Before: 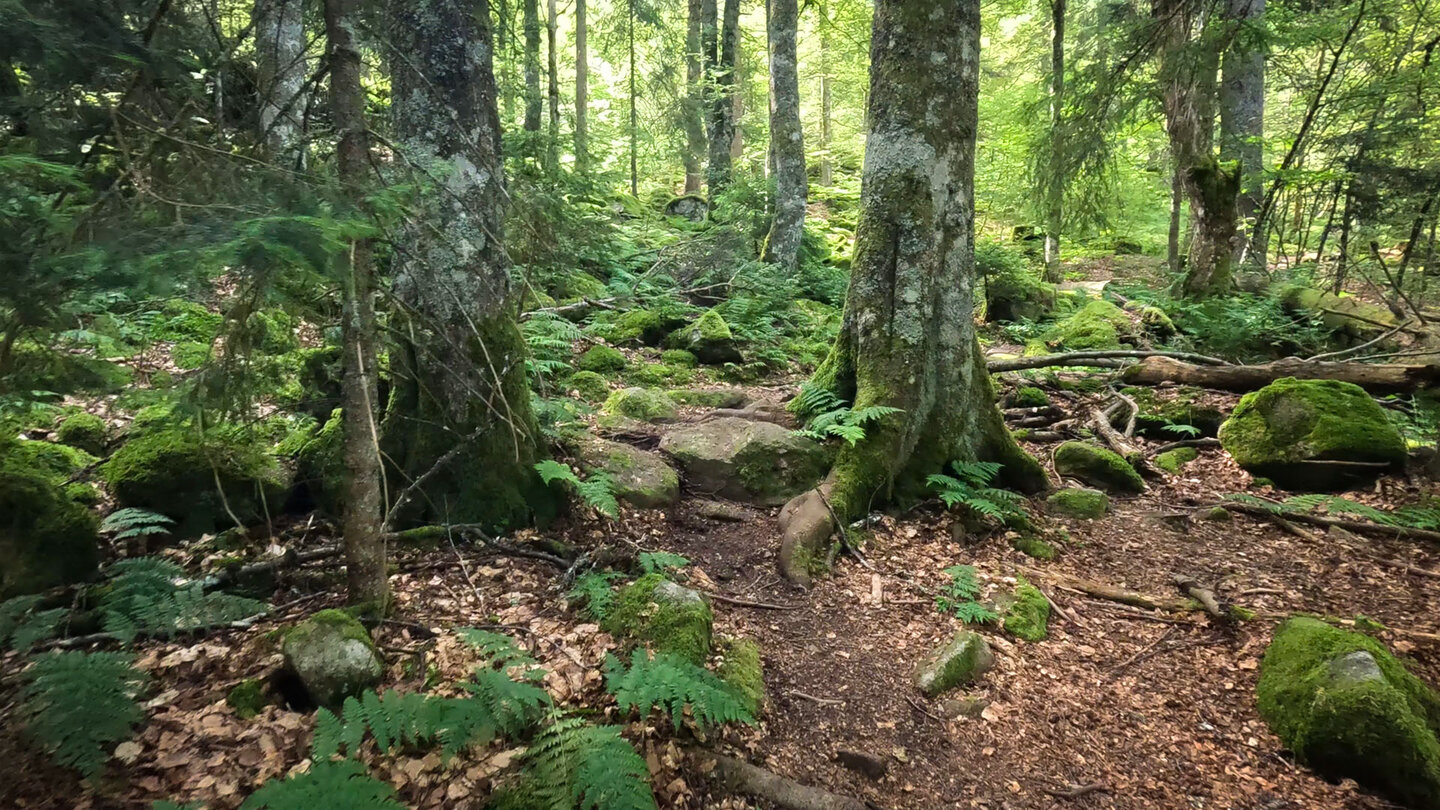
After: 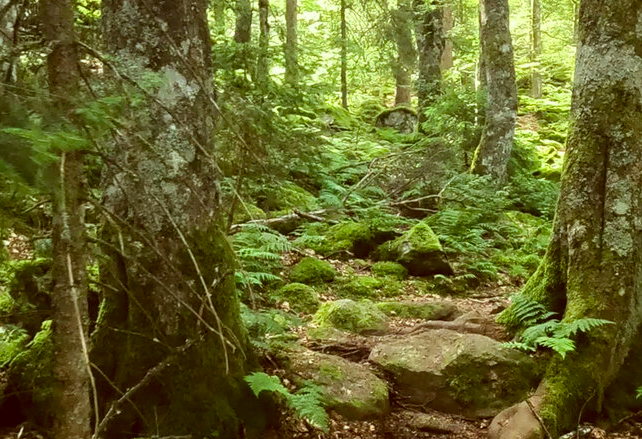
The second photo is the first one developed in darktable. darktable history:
color correction: highlights a* -6.11, highlights b* 9.48, shadows a* 10.69, shadows b* 23.99
crop: left 20.184%, top 10.877%, right 35.224%, bottom 34.823%
